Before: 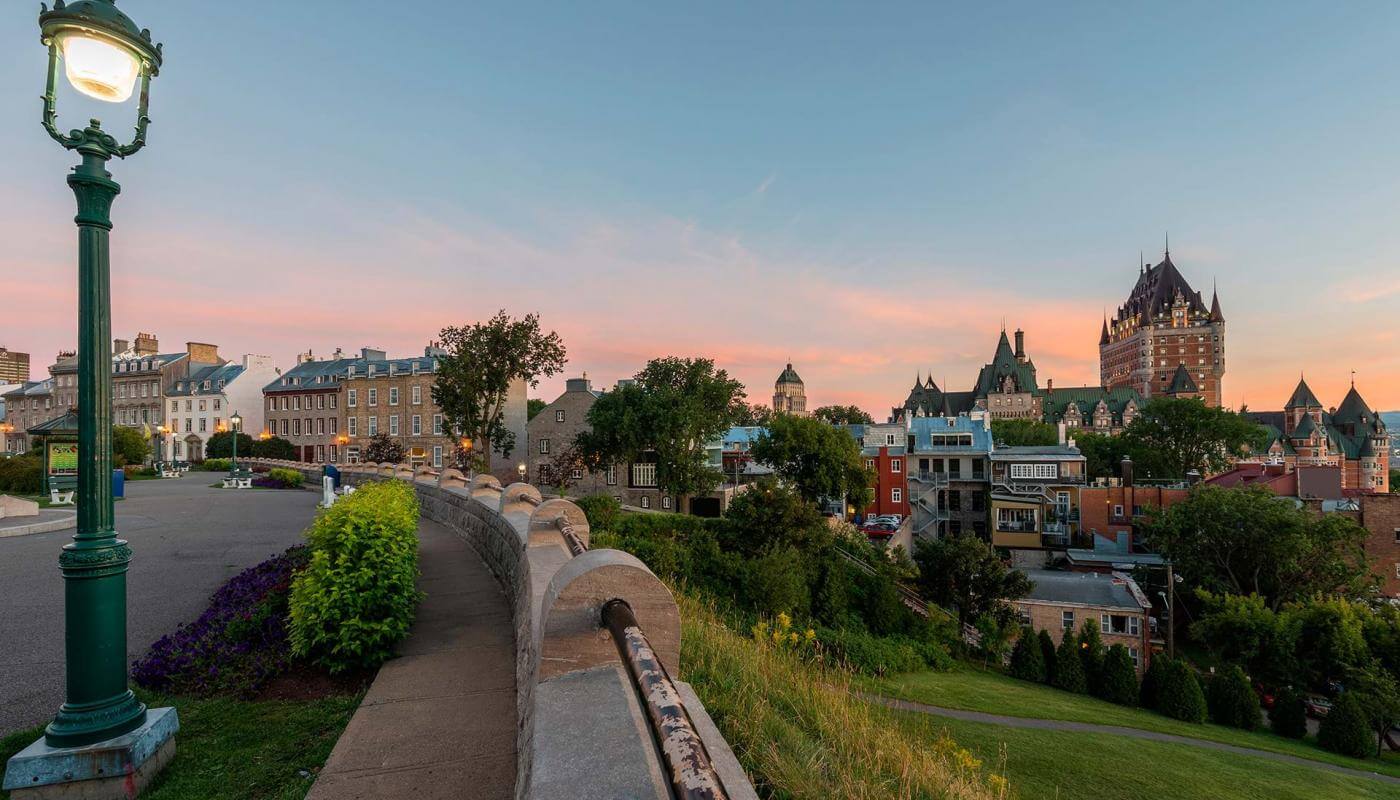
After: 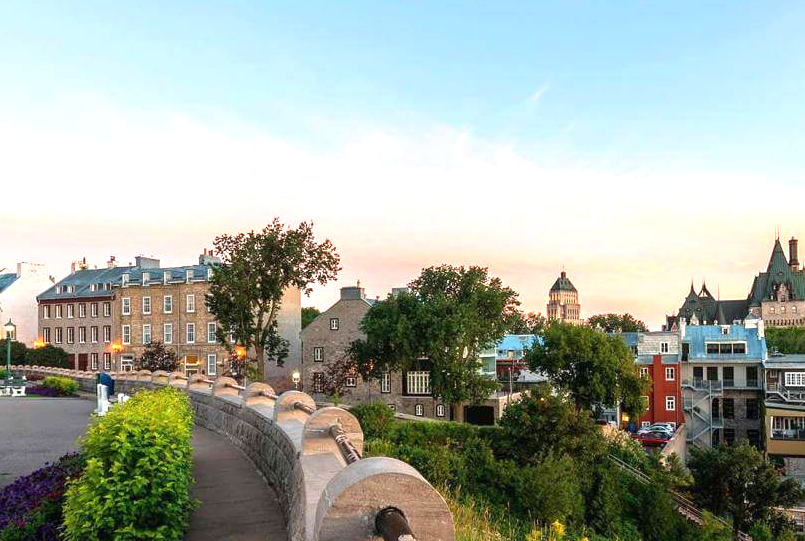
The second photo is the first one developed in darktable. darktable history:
exposure: black level correction 0, exposure 1.099 EV, compensate highlight preservation false
crop: left 16.214%, top 11.502%, right 26.216%, bottom 20.772%
